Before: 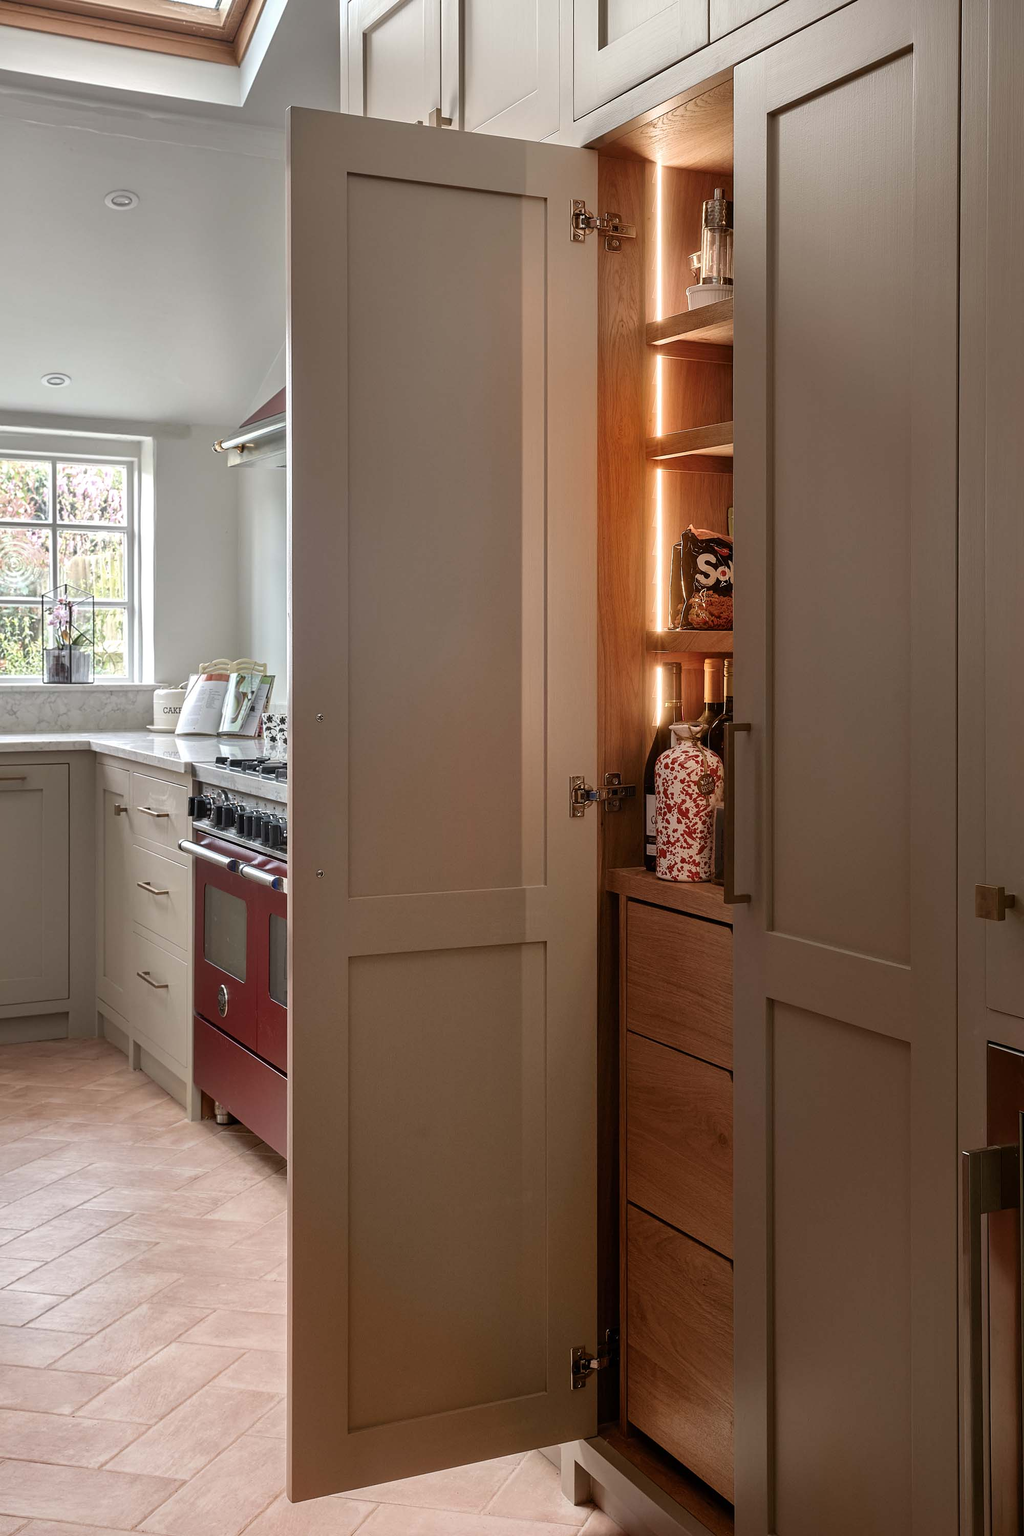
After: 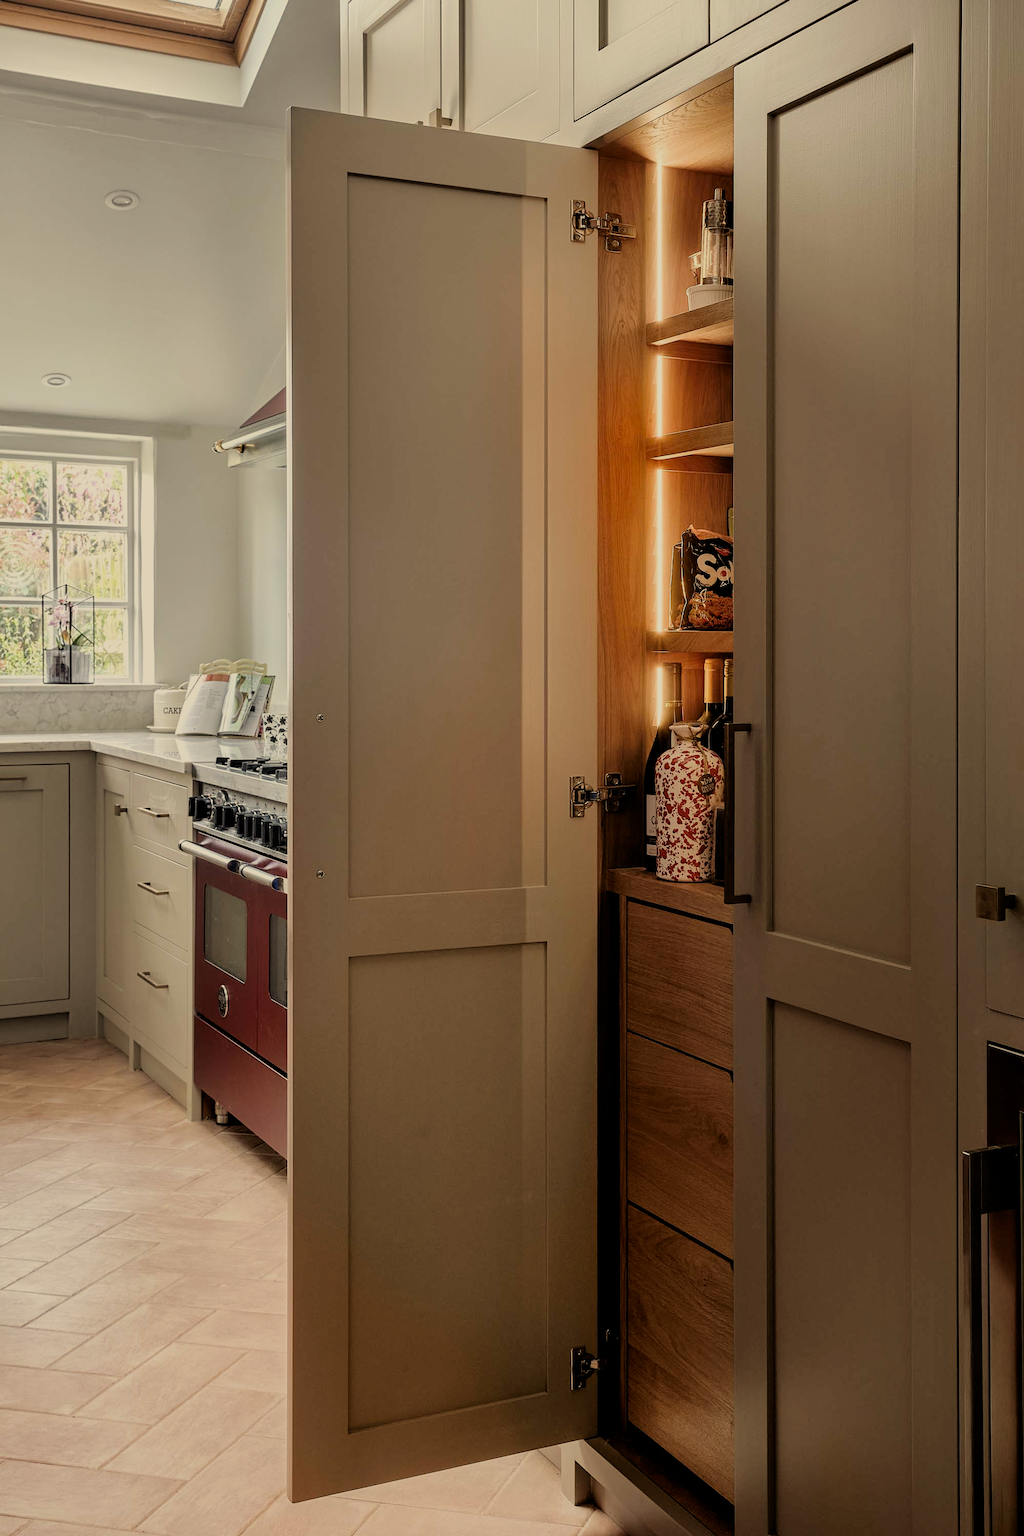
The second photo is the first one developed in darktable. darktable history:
color correction: highlights a* 1.39, highlights b* 17.83
filmic rgb: black relative exposure -4.38 EV, white relative exposure 4.56 EV, hardness 2.37, contrast 1.05
